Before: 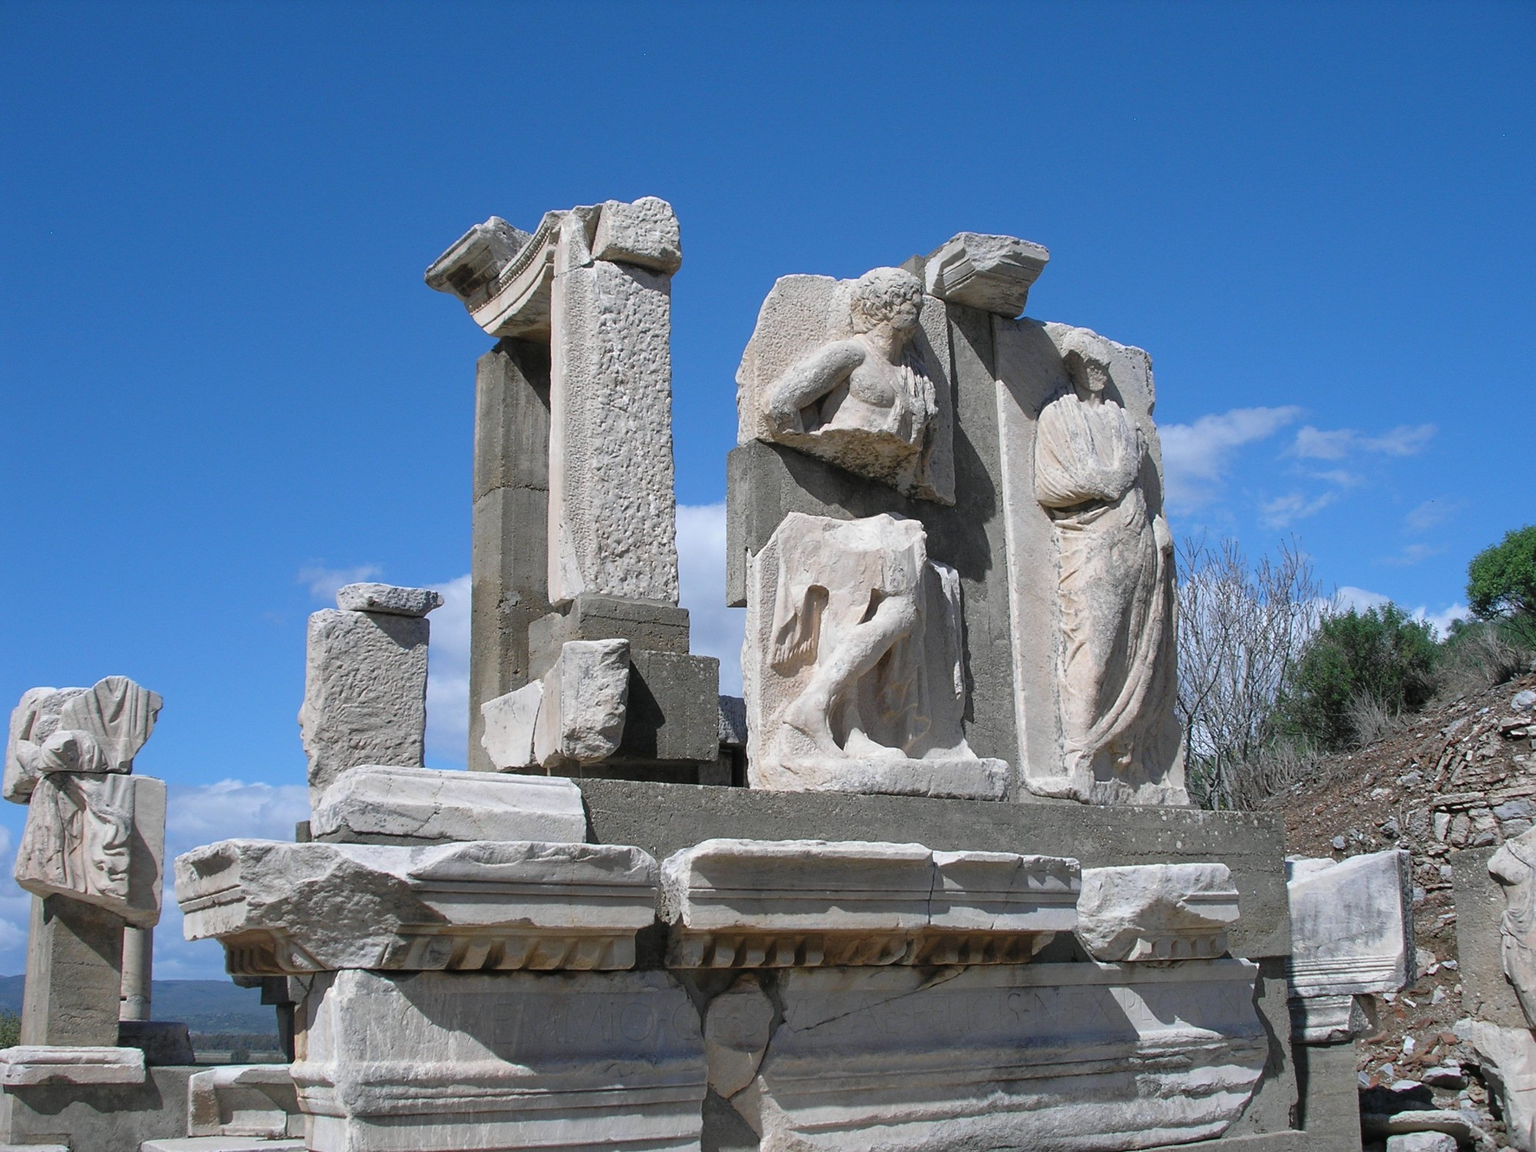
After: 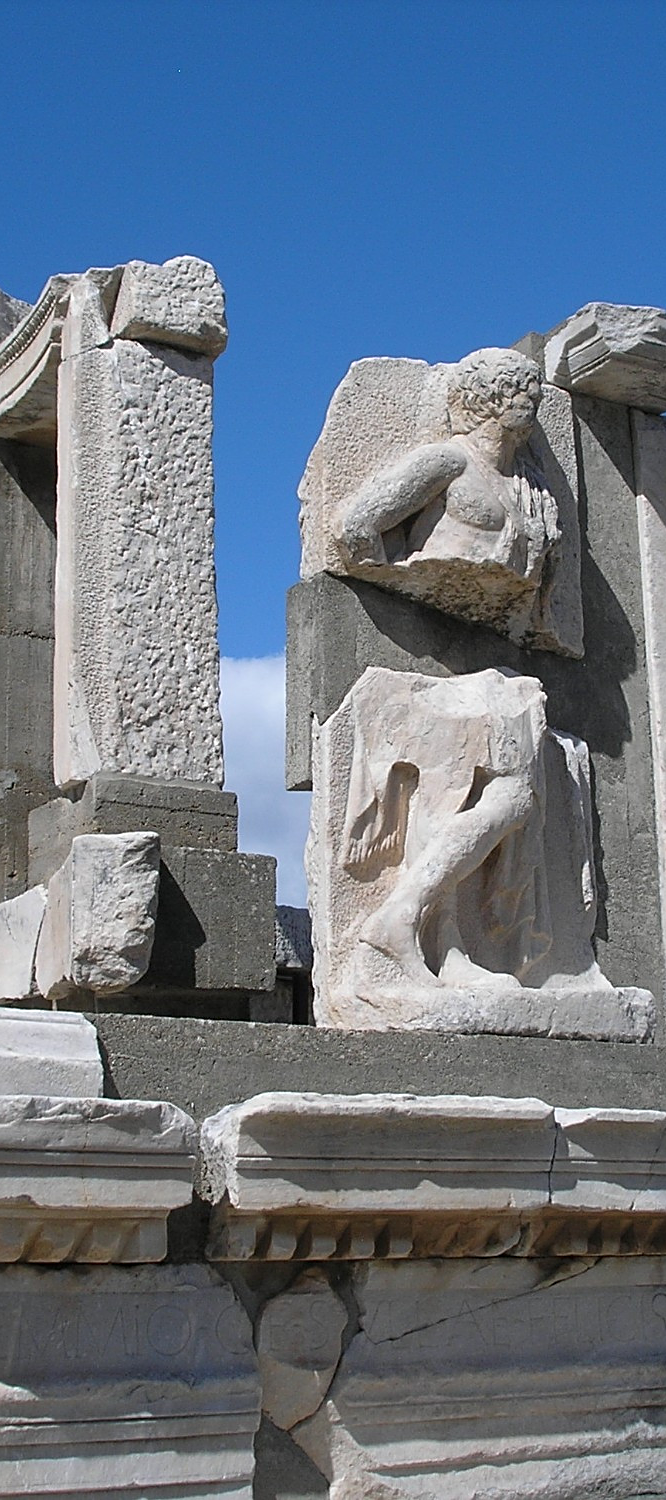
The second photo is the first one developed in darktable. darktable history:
crop: left 33.007%, right 33.674%
sharpen: on, module defaults
